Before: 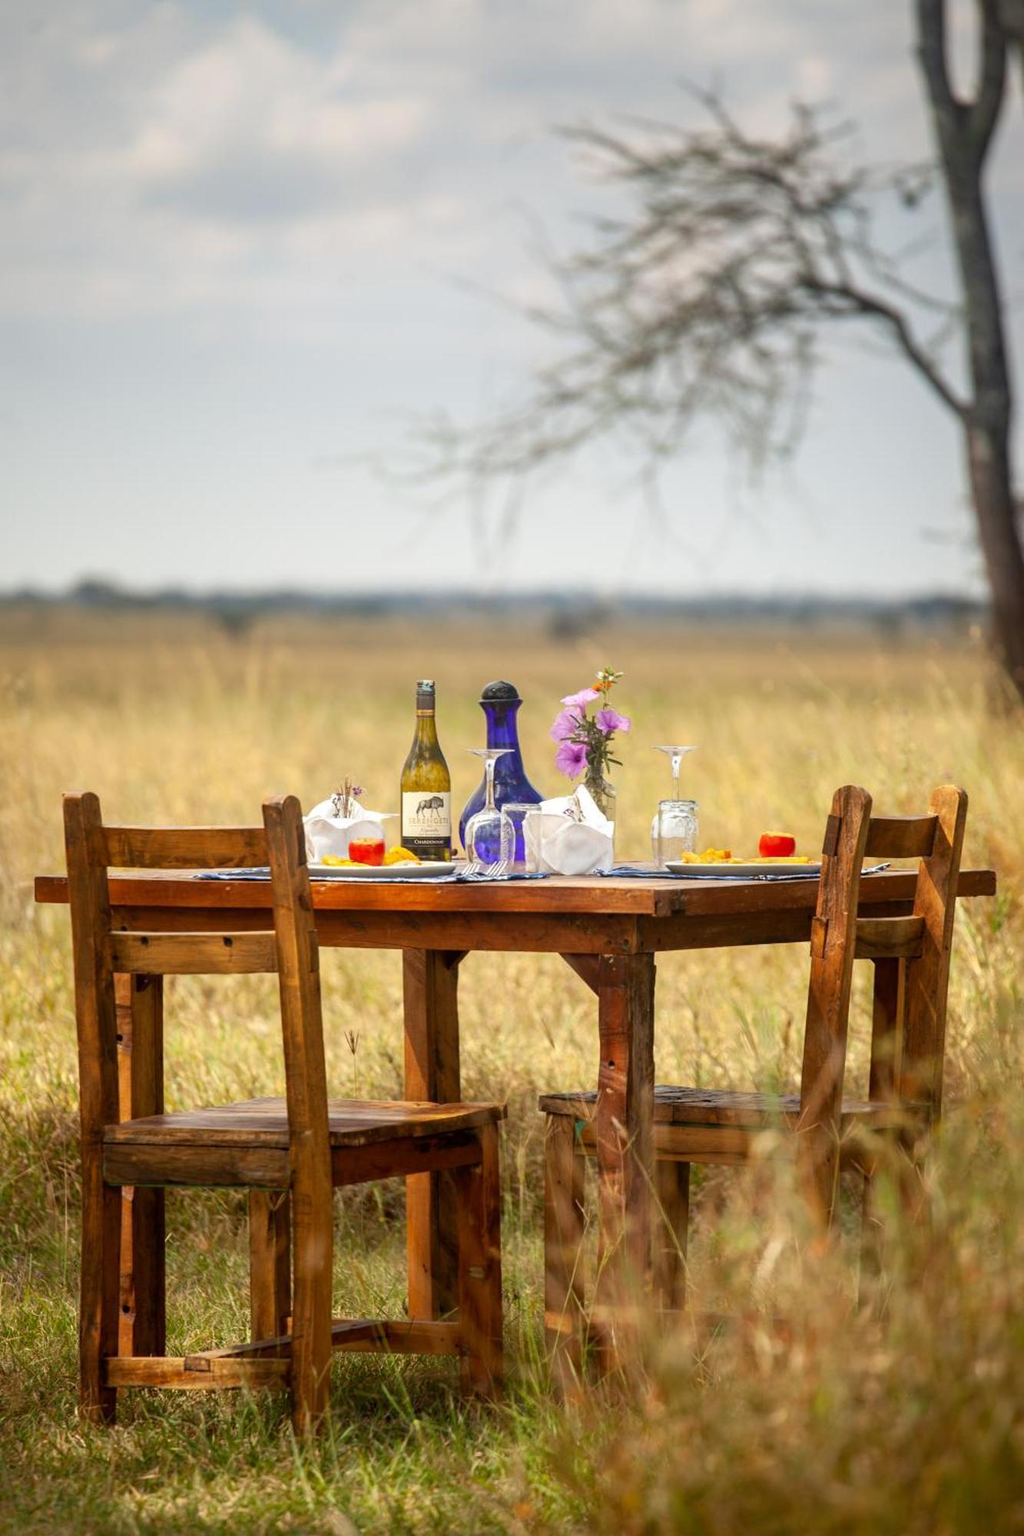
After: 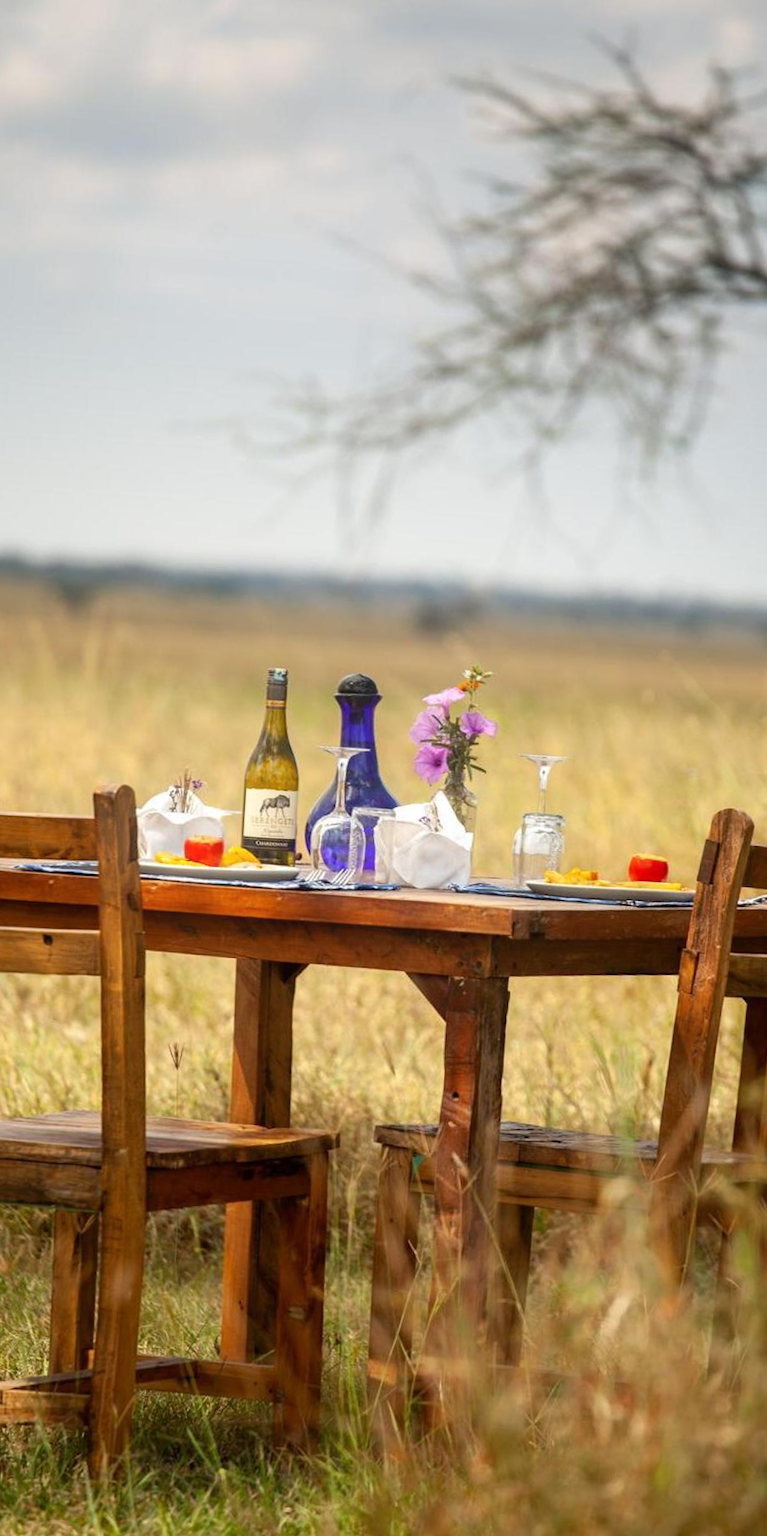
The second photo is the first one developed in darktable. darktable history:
crop and rotate: angle -3.27°, left 14.277%, top 0.028%, right 10.766%, bottom 0.028%
bloom: size 13.65%, threshold 98.39%, strength 4.82%
